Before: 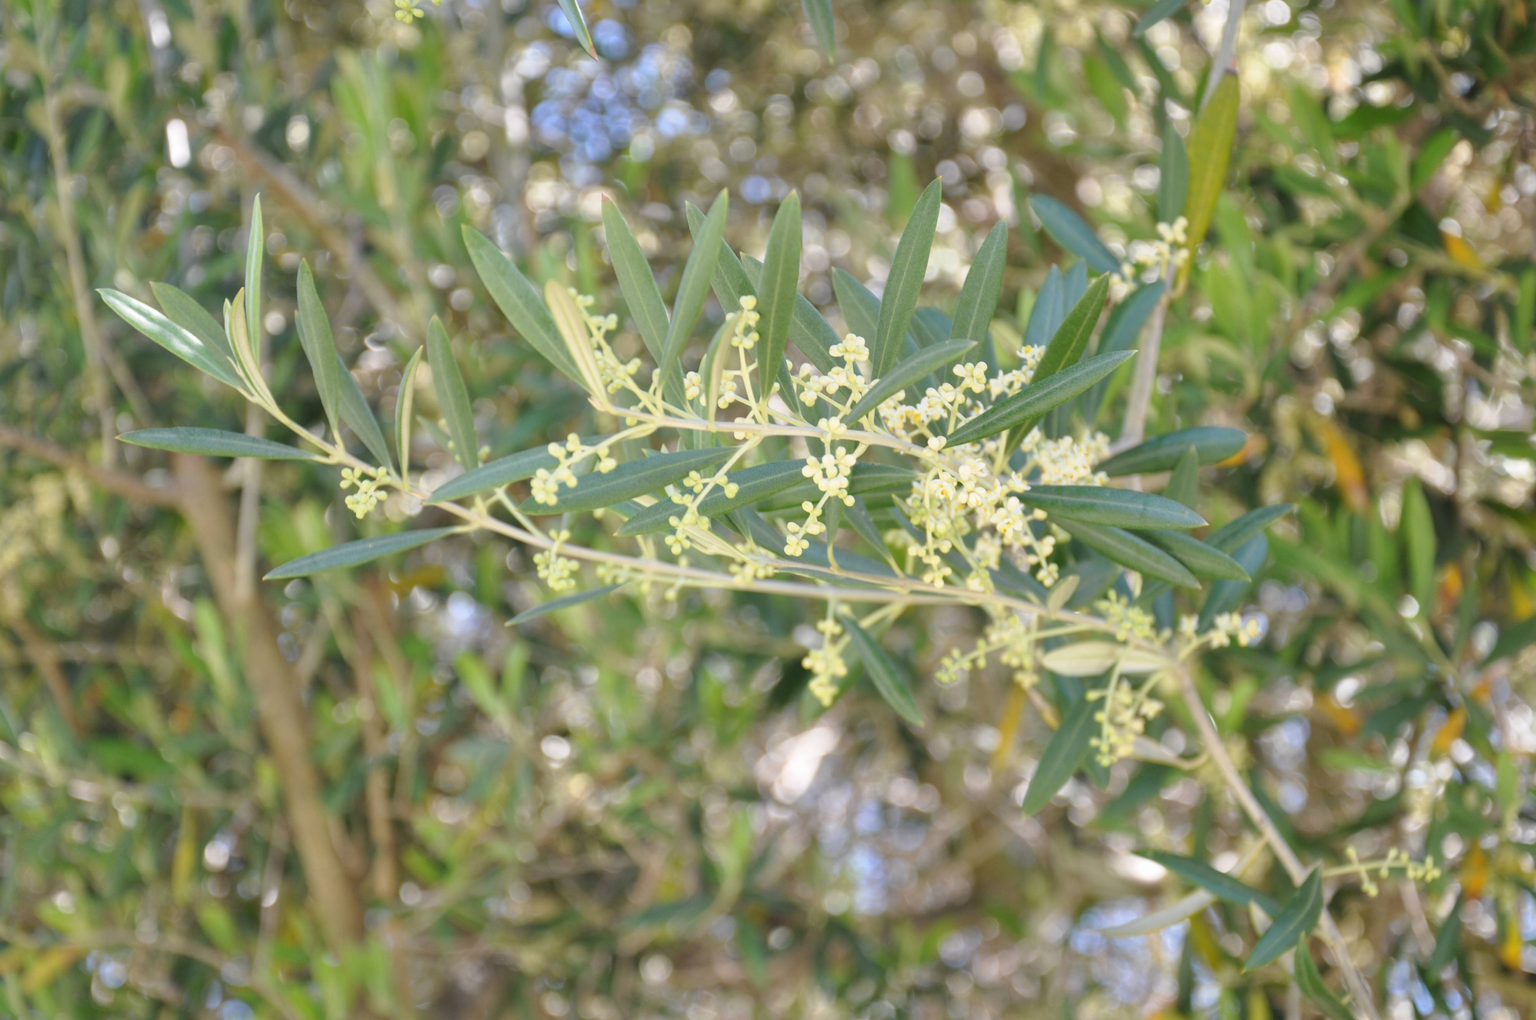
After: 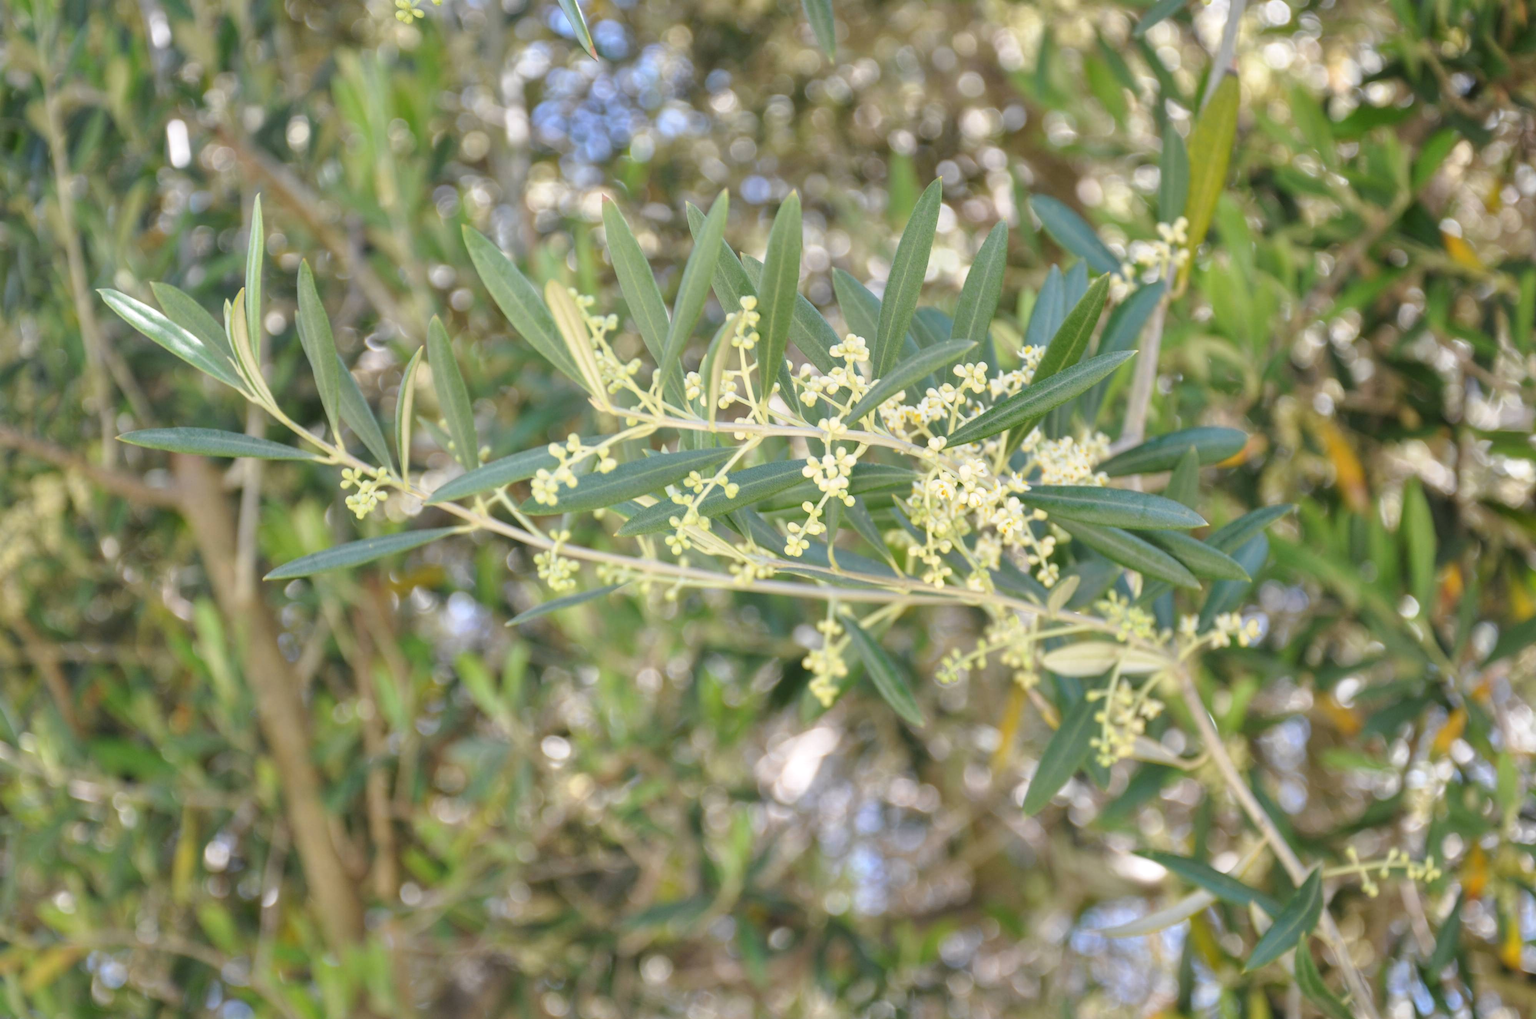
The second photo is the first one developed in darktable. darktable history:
local contrast: detail 115%
